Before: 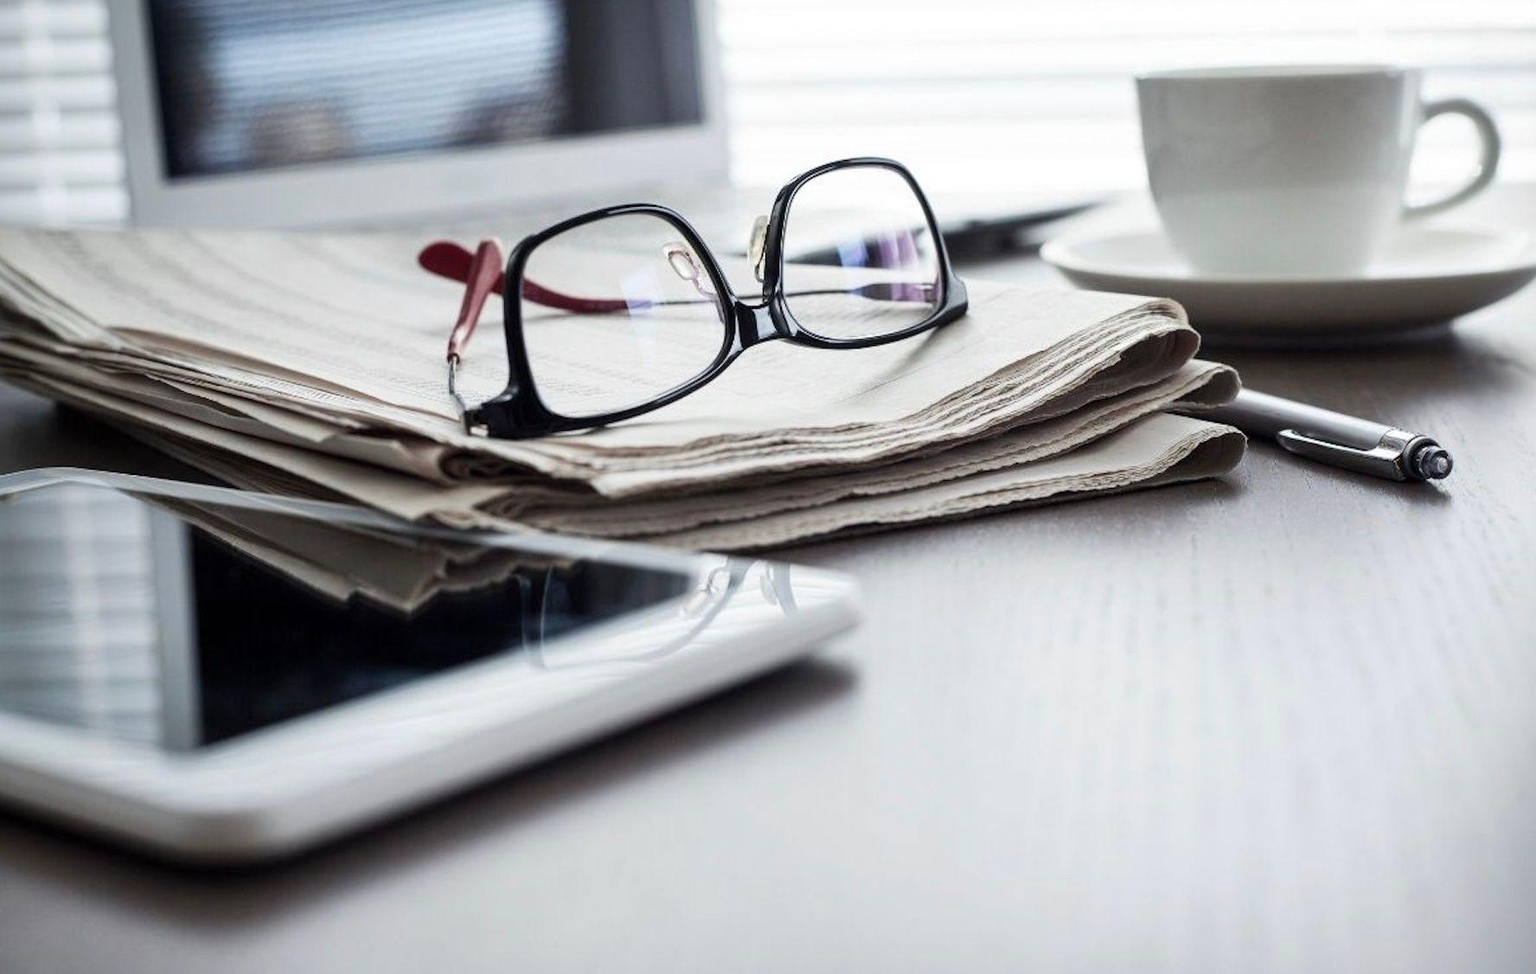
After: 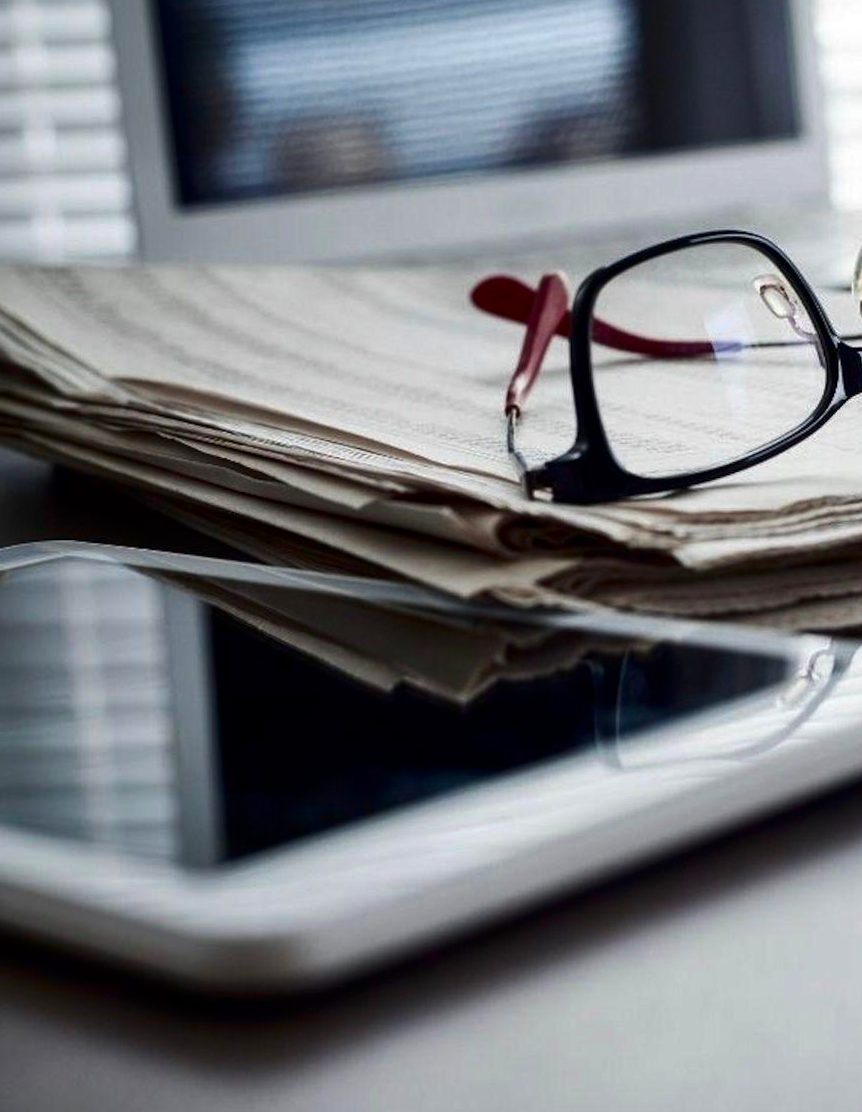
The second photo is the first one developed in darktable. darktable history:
crop and rotate: left 0%, top 0%, right 50.845%
rotate and perspective: rotation -0.45°, automatic cropping original format, crop left 0.008, crop right 0.992, crop top 0.012, crop bottom 0.988
contrast brightness saturation: brightness -0.25, saturation 0.2
